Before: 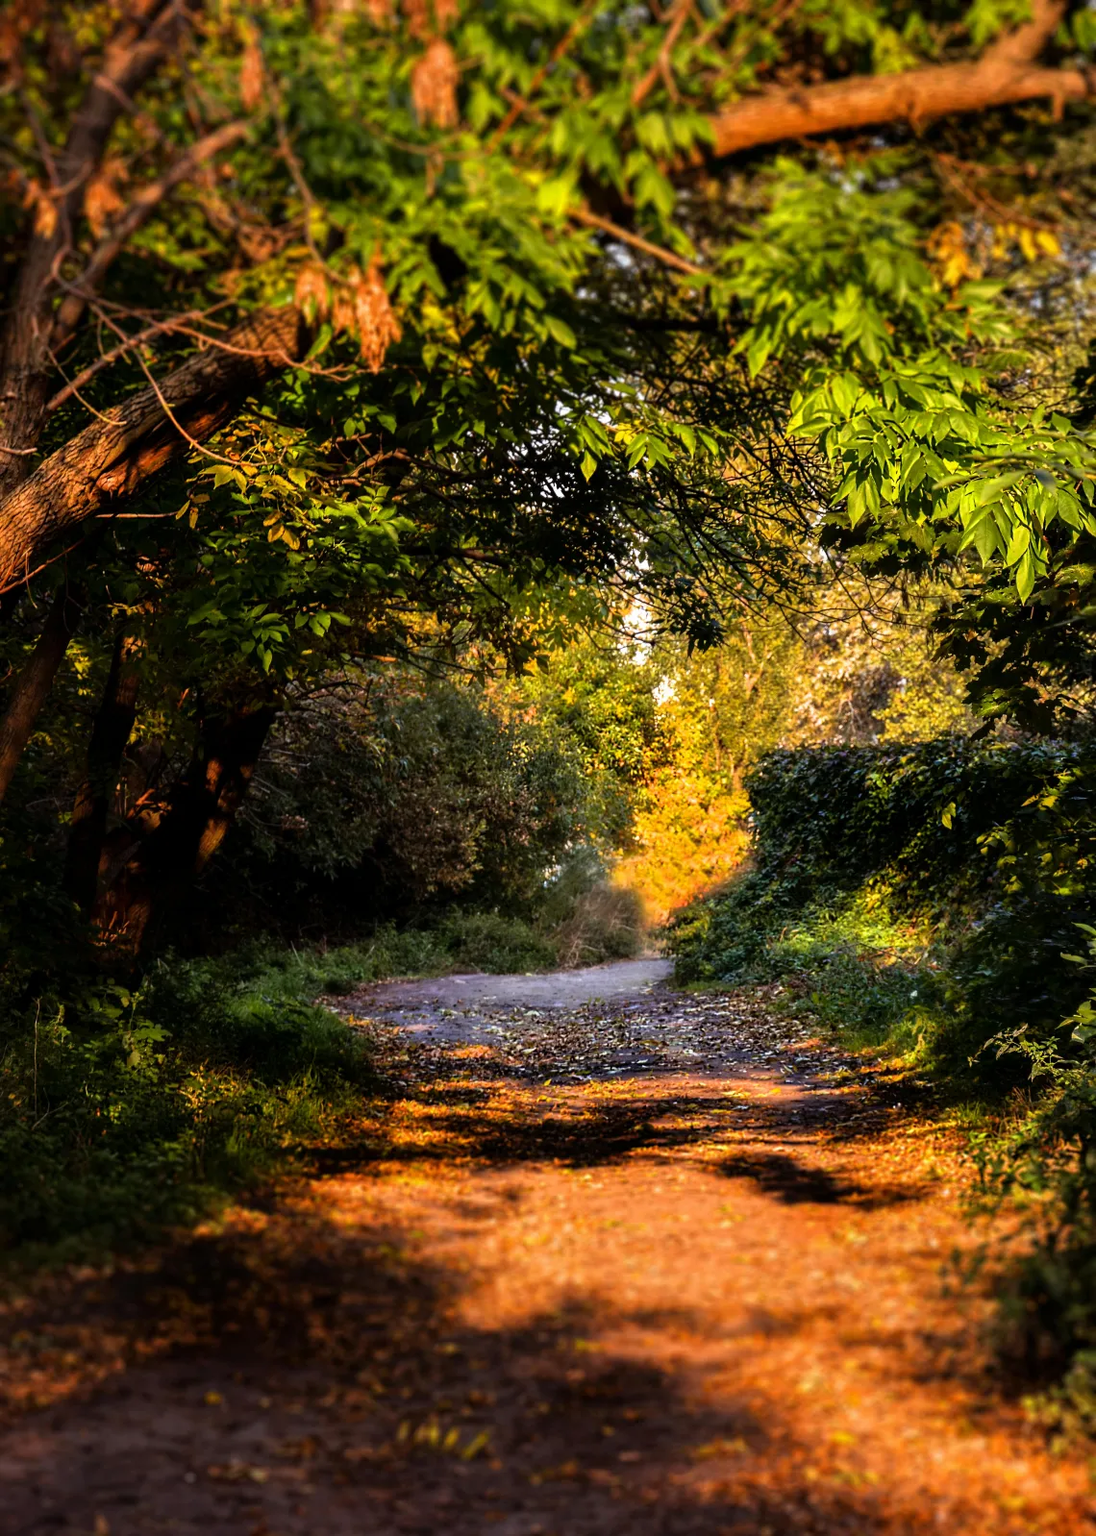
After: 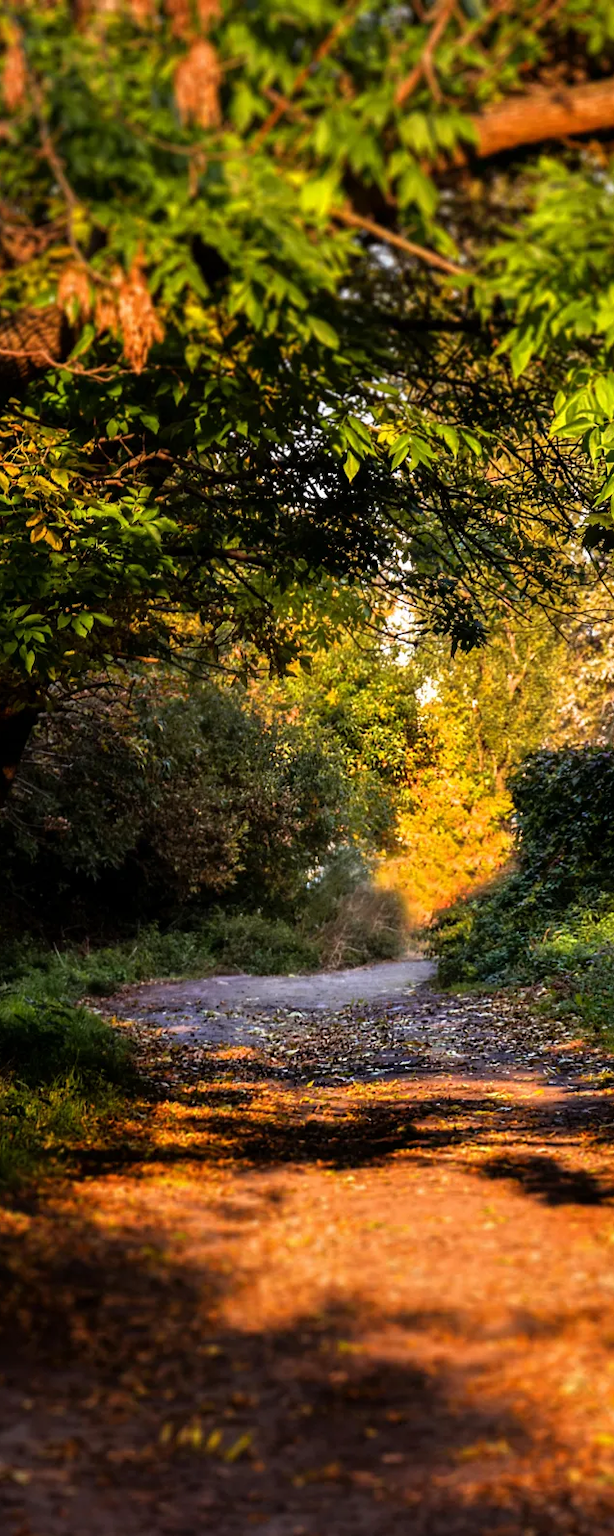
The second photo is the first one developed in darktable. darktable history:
rgb levels: preserve colors max RGB
crop: left 21.674%, right 22.086%
